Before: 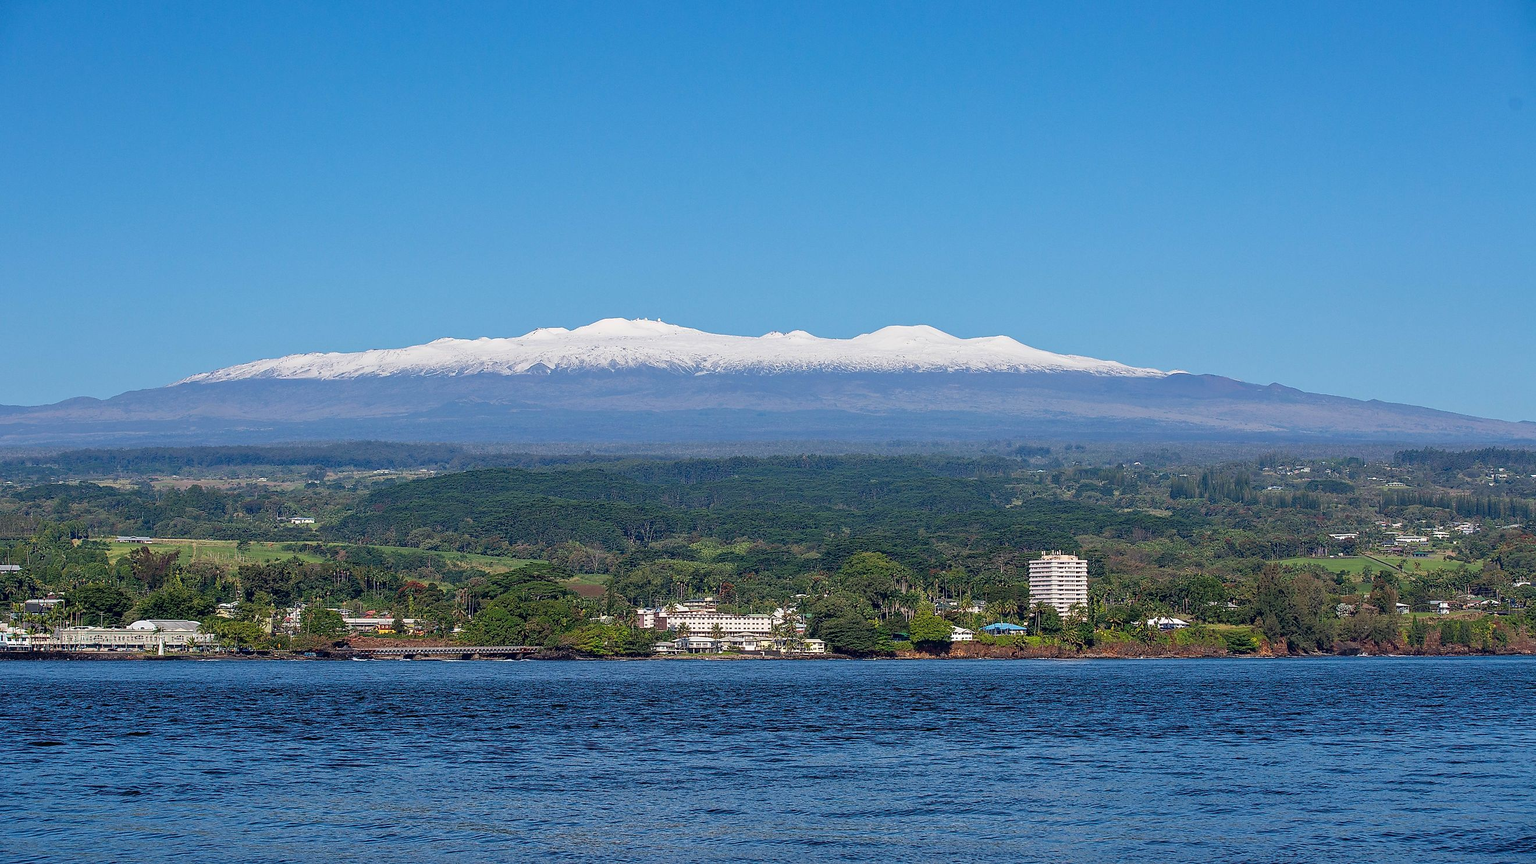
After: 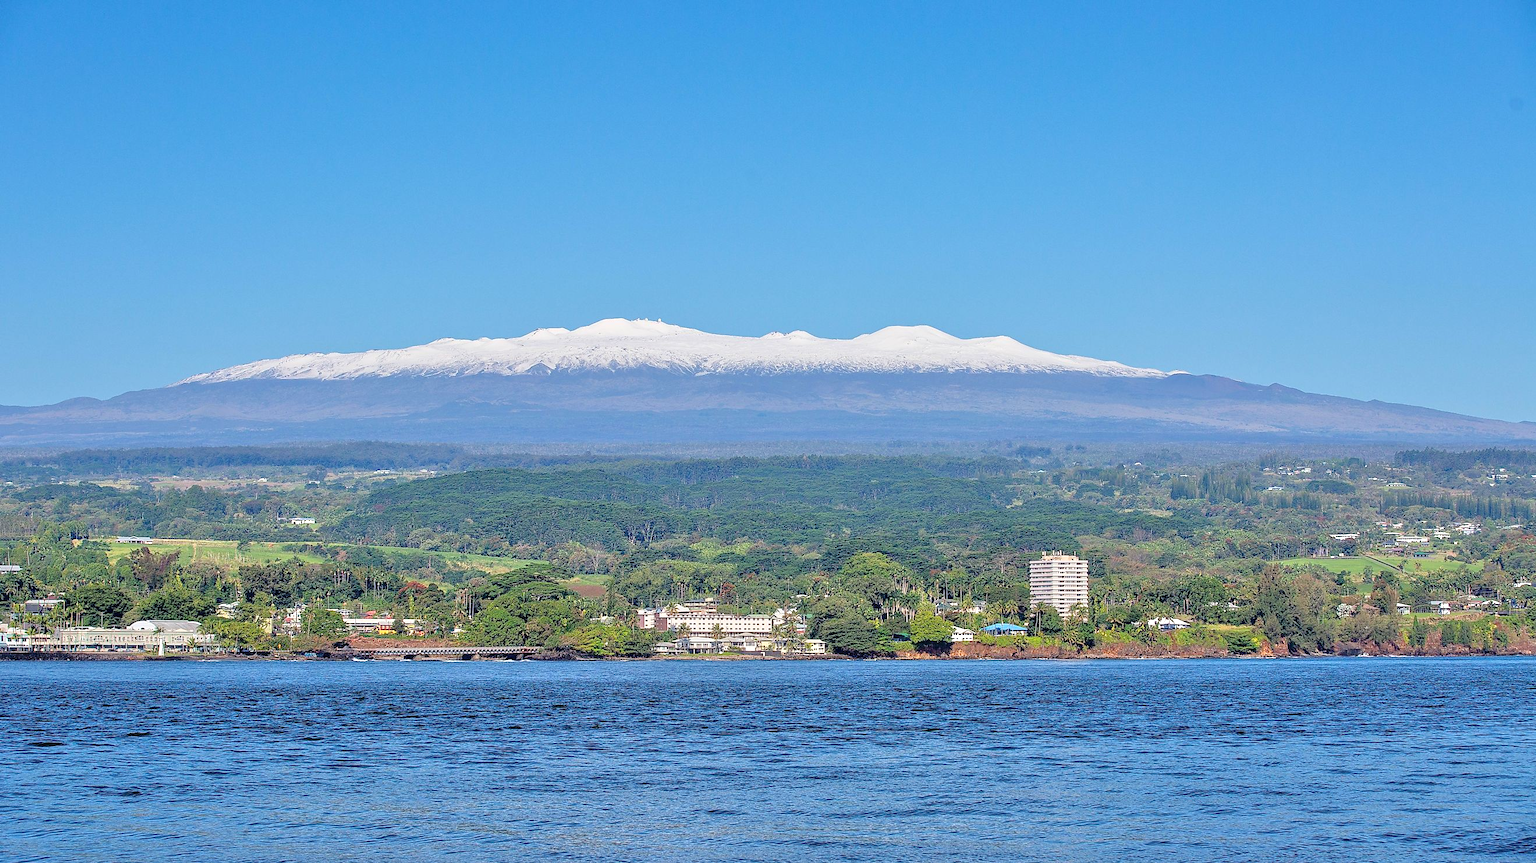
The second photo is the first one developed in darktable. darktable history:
contrast brightness saturation: contrast 0.05, brightness 0.06, saturation 0.01
tone equalizer: -7 EV 0.15 EV, -6 EV 0.6 EV, -5 EV 1.15 EV, -4 EV 1.33 EV, -3 EV 1.15 EV, -2 EV 0.6 EV, -1 EV 0.15 EV, mask exposure compensation -0.5 EV
